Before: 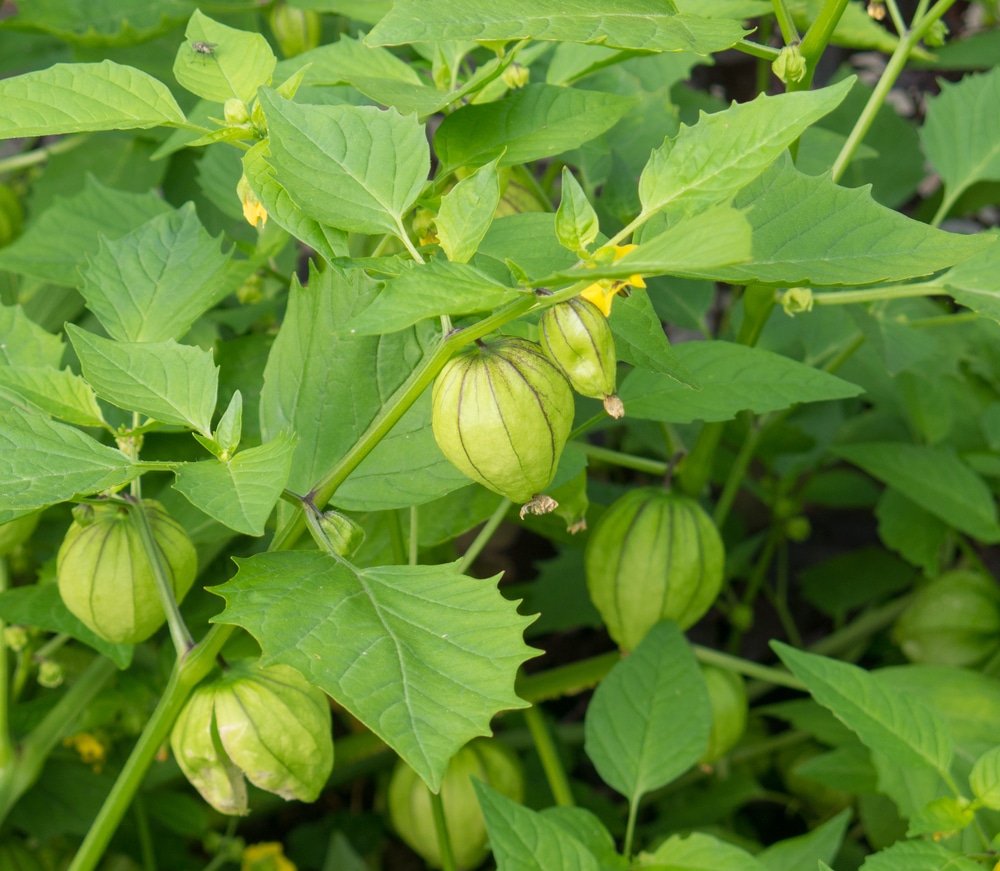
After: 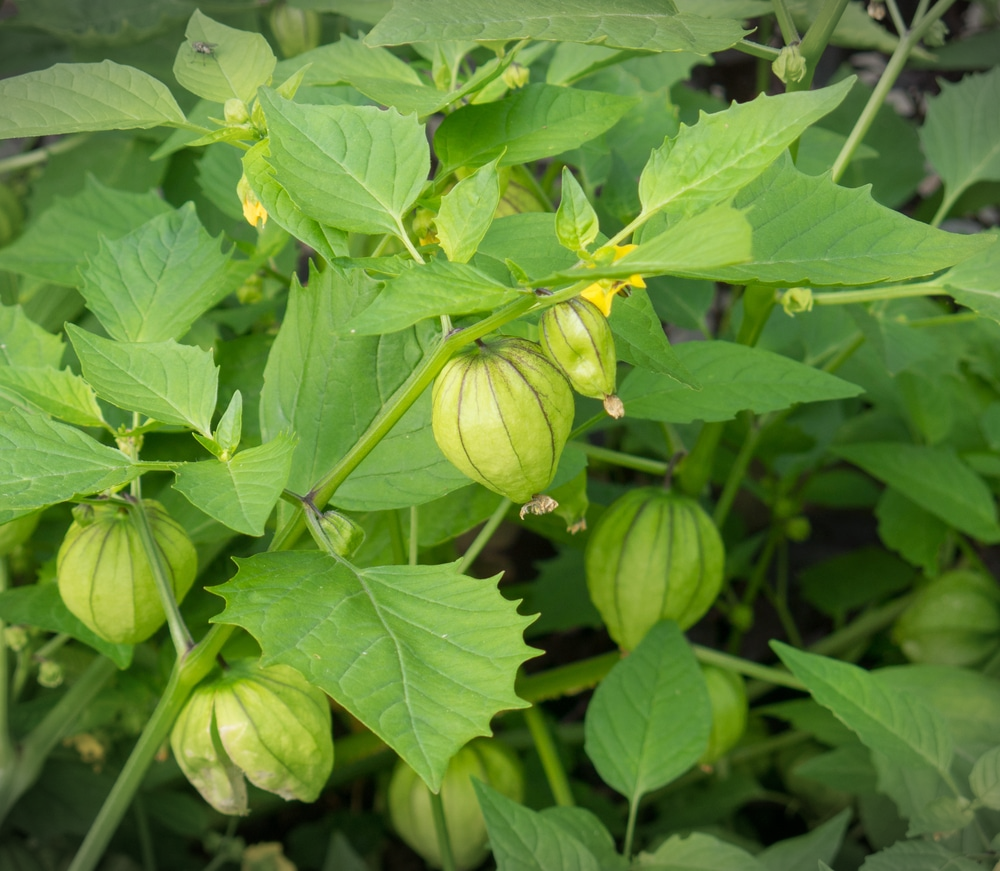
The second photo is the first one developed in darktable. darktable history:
vignetting: fall-off start 100.22%, width/height ratio 1.321
